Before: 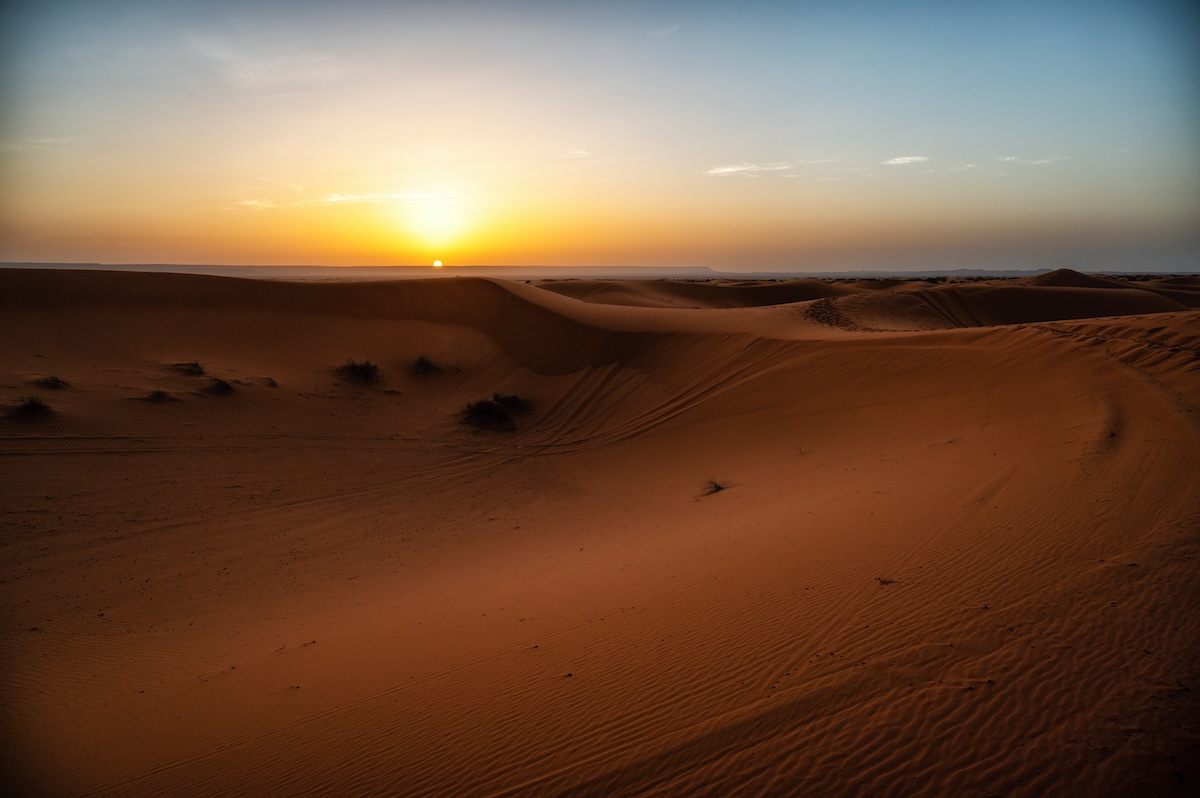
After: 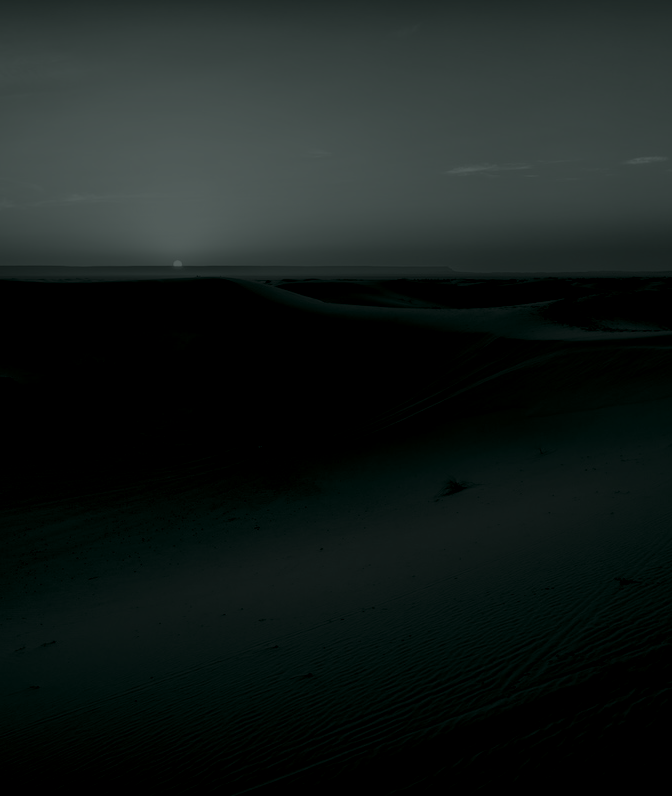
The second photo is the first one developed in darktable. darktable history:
color correction: highlights a* 10.44, highlights b* 30.04, shadows a* 2.73, shadows b* 17.51, saturation 1.72
crop: left 21.674%, right 22.086%
colorize: hue 90°, saturation 19%, lightness 1.59%, version 1
